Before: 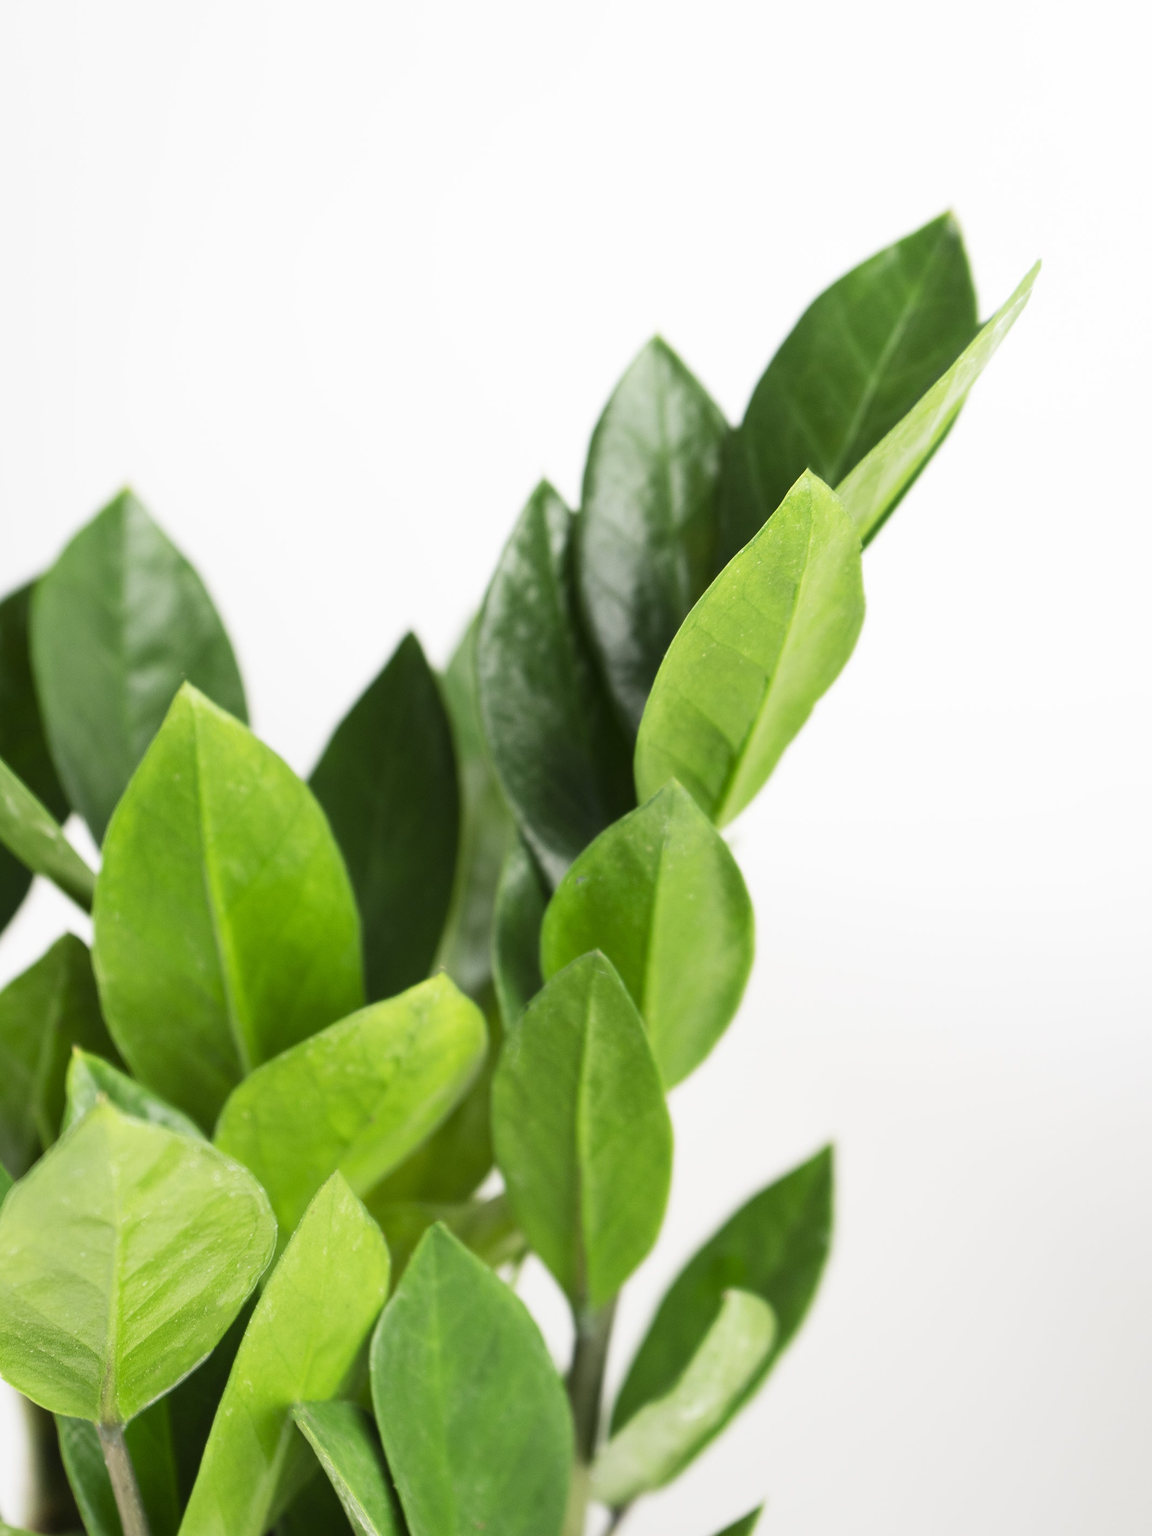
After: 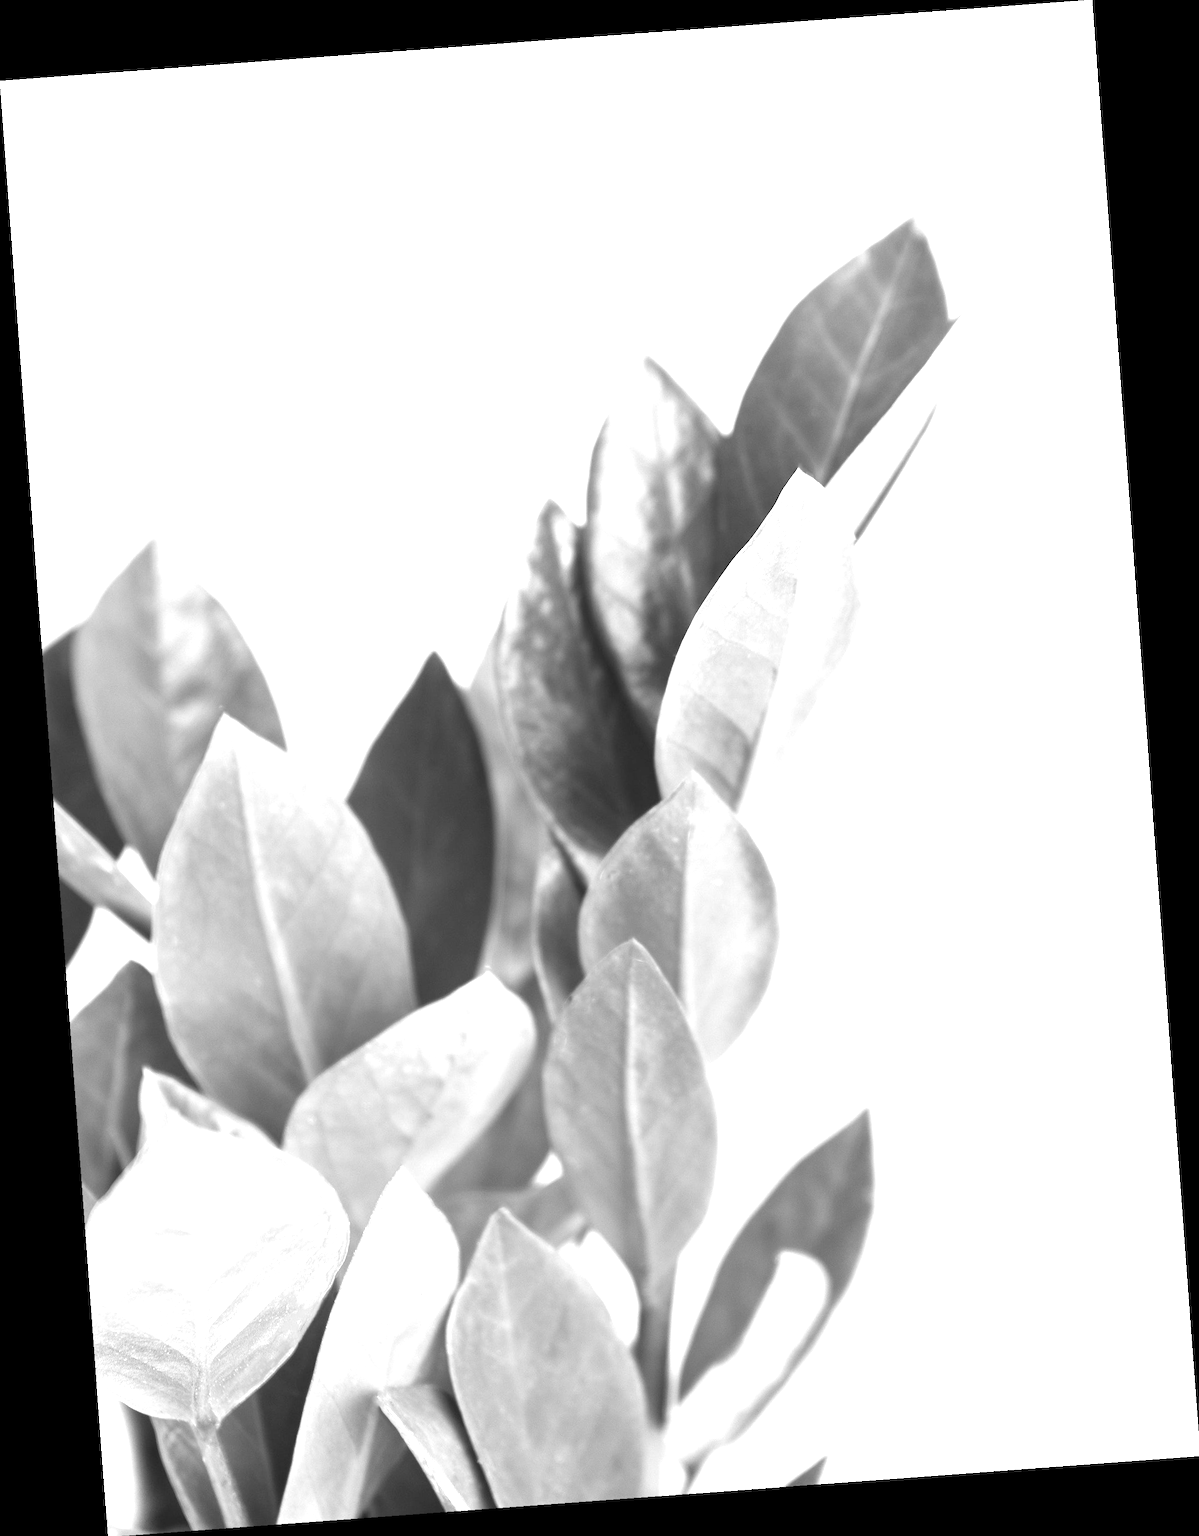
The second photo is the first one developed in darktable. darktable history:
exposure: exposure 1.2 EV, compensate highlight preservation false
rotate and perspective: rotation -4.25°, automatic cropping off
contrast brightness saturation: contrast 0.01, saturation -0.05
monochrome: a 2.21, b -1.33, size 2.2
